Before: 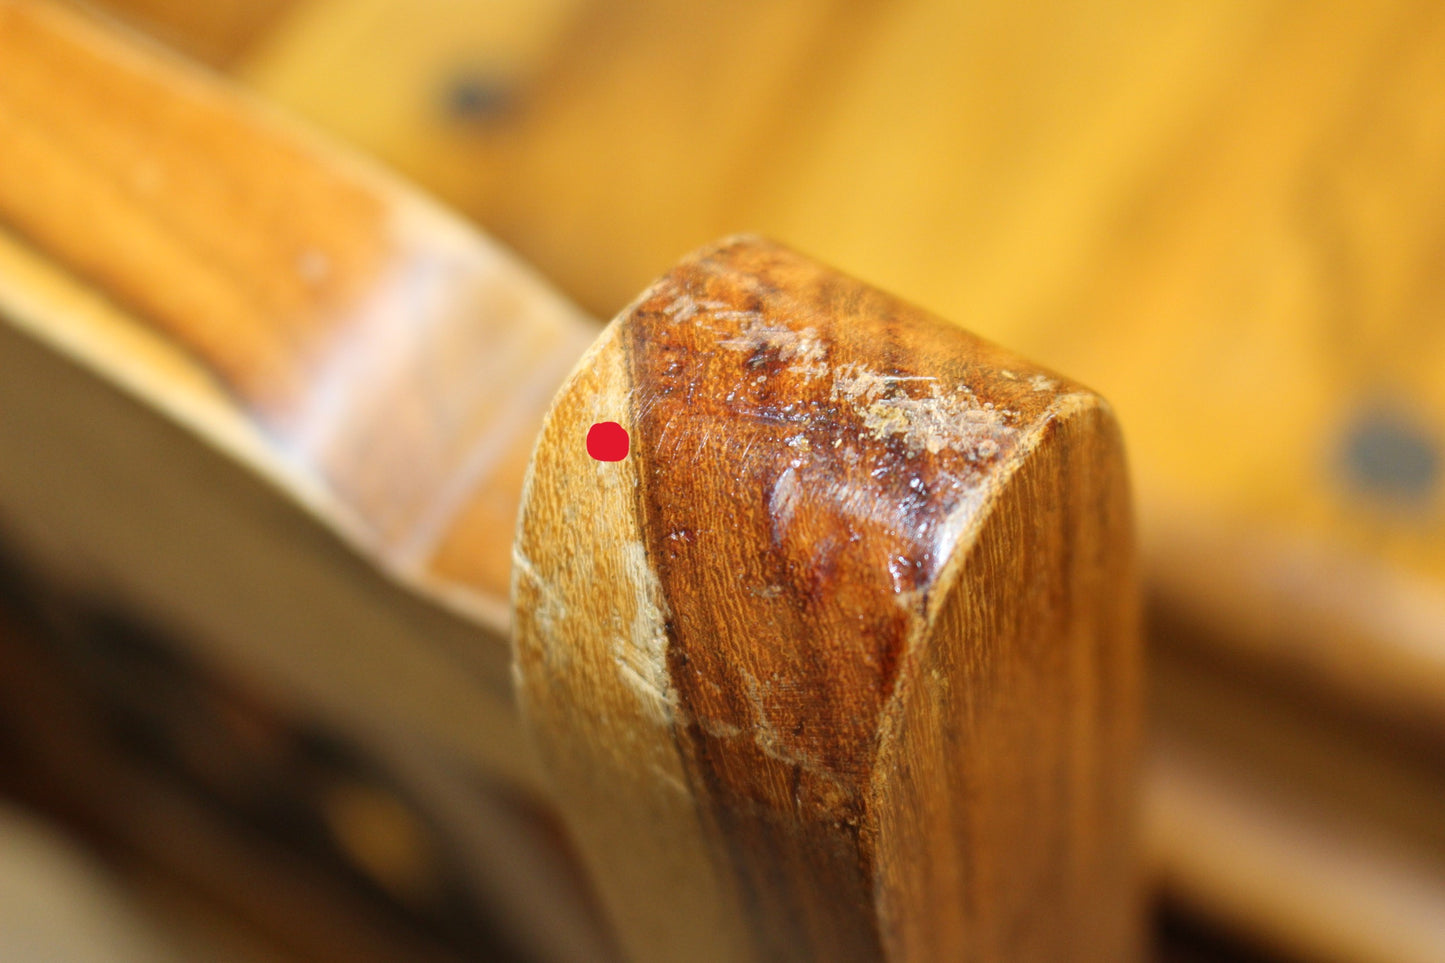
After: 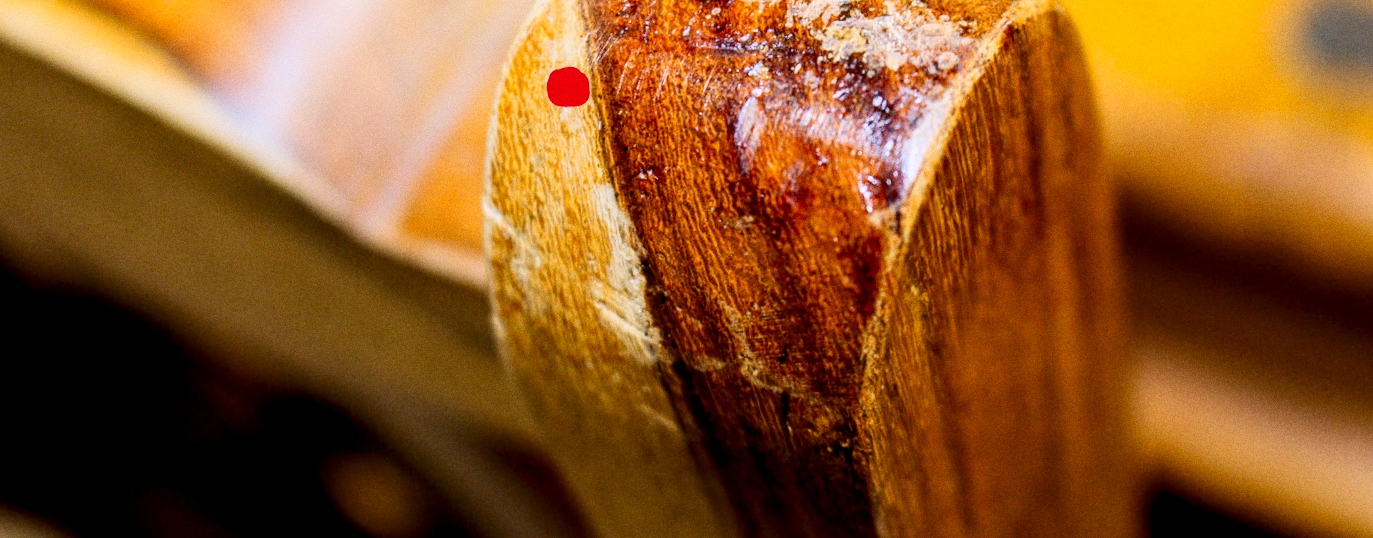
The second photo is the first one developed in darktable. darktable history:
exposure: black level correction 0.01, exposure 0.014 EV, compensate highlight preservation false
white balance: red 1.004, blue 1.096
crop and rotate: top 36.435%
local contrast: detail 130%
filmic rgb: black relative exposure -5 EV, hardness 2.88, contrast 1.3, highlights saturation mix -30%
contrast brightness saturation: contrast 0.16, saturation 0.32
rotate and perspective: rotation -5°, crop left 0.05, crop right 0.952, crop top 0.11, crop bottom 0.89
grain: coarseness 0.09 ISO
